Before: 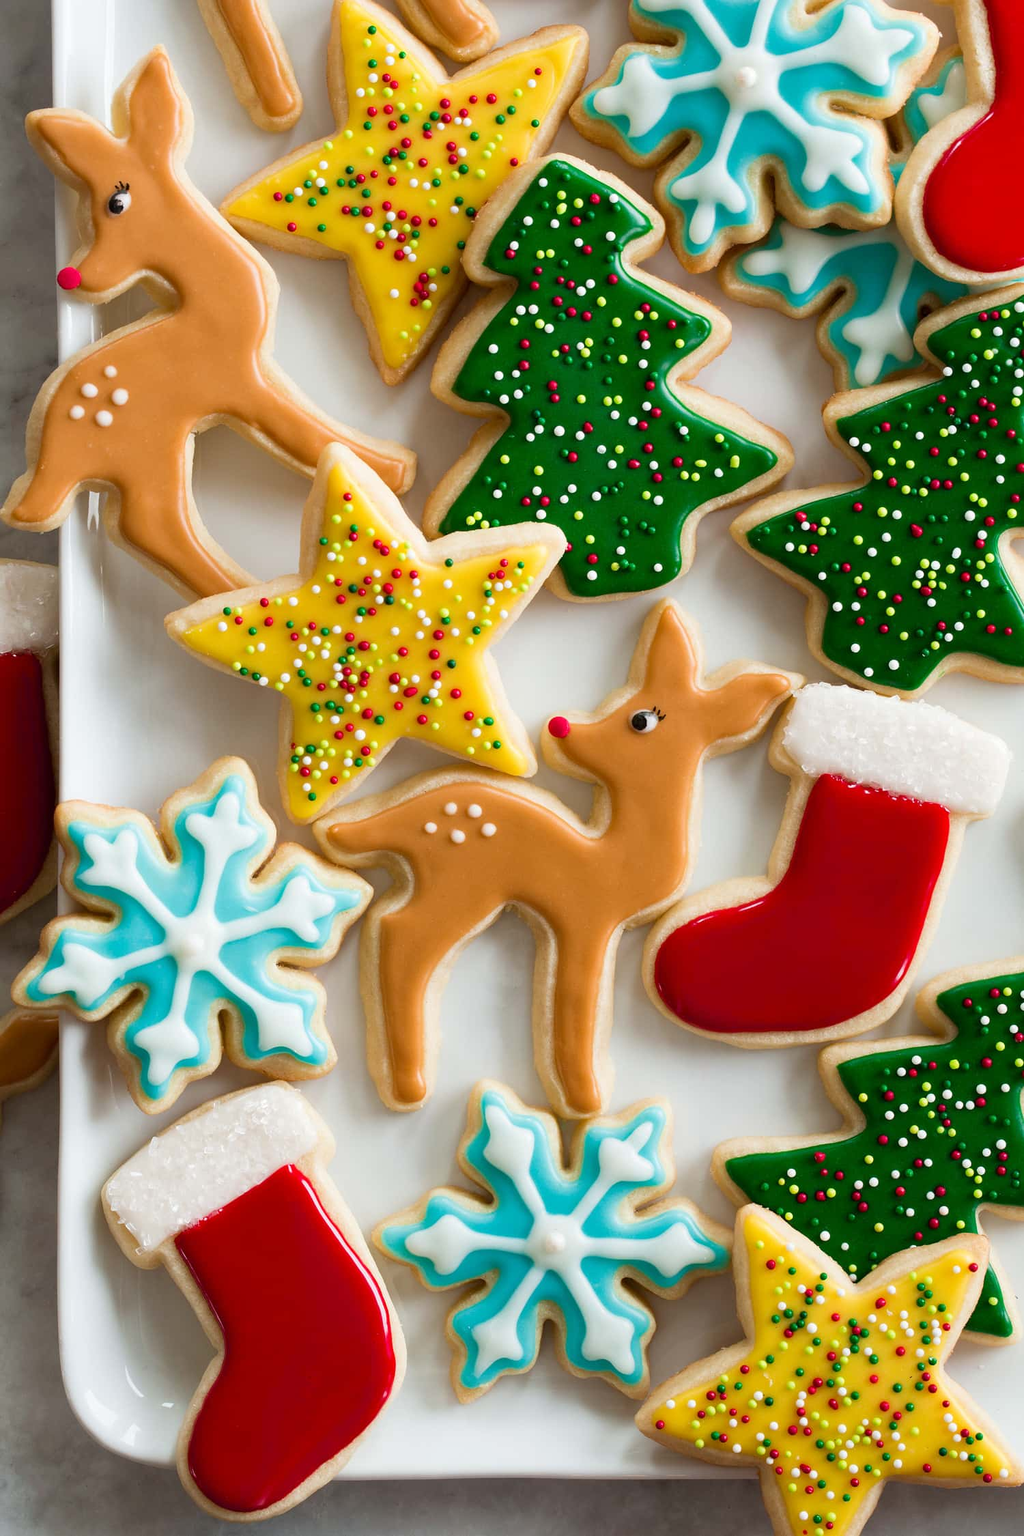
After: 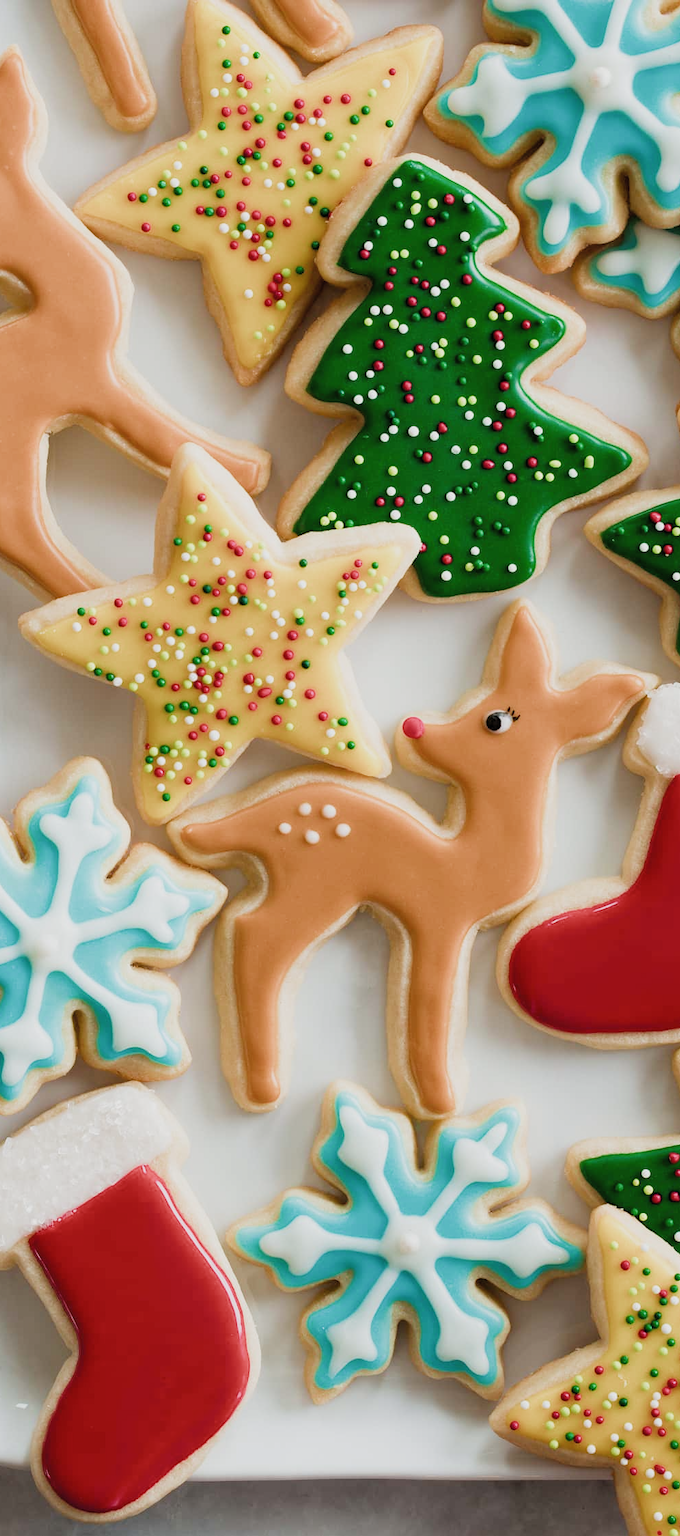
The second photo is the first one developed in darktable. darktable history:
crop and rotate: left 14.313%, right 19.262%
filmic rgb: black relative exposure -8 EV, white relative exposure 3.81 EV, hardness 4.37, color science v4 (2020)
exposure: exposure 0.203 EV, compensate exposure bias true, compensate highlight preservation false
